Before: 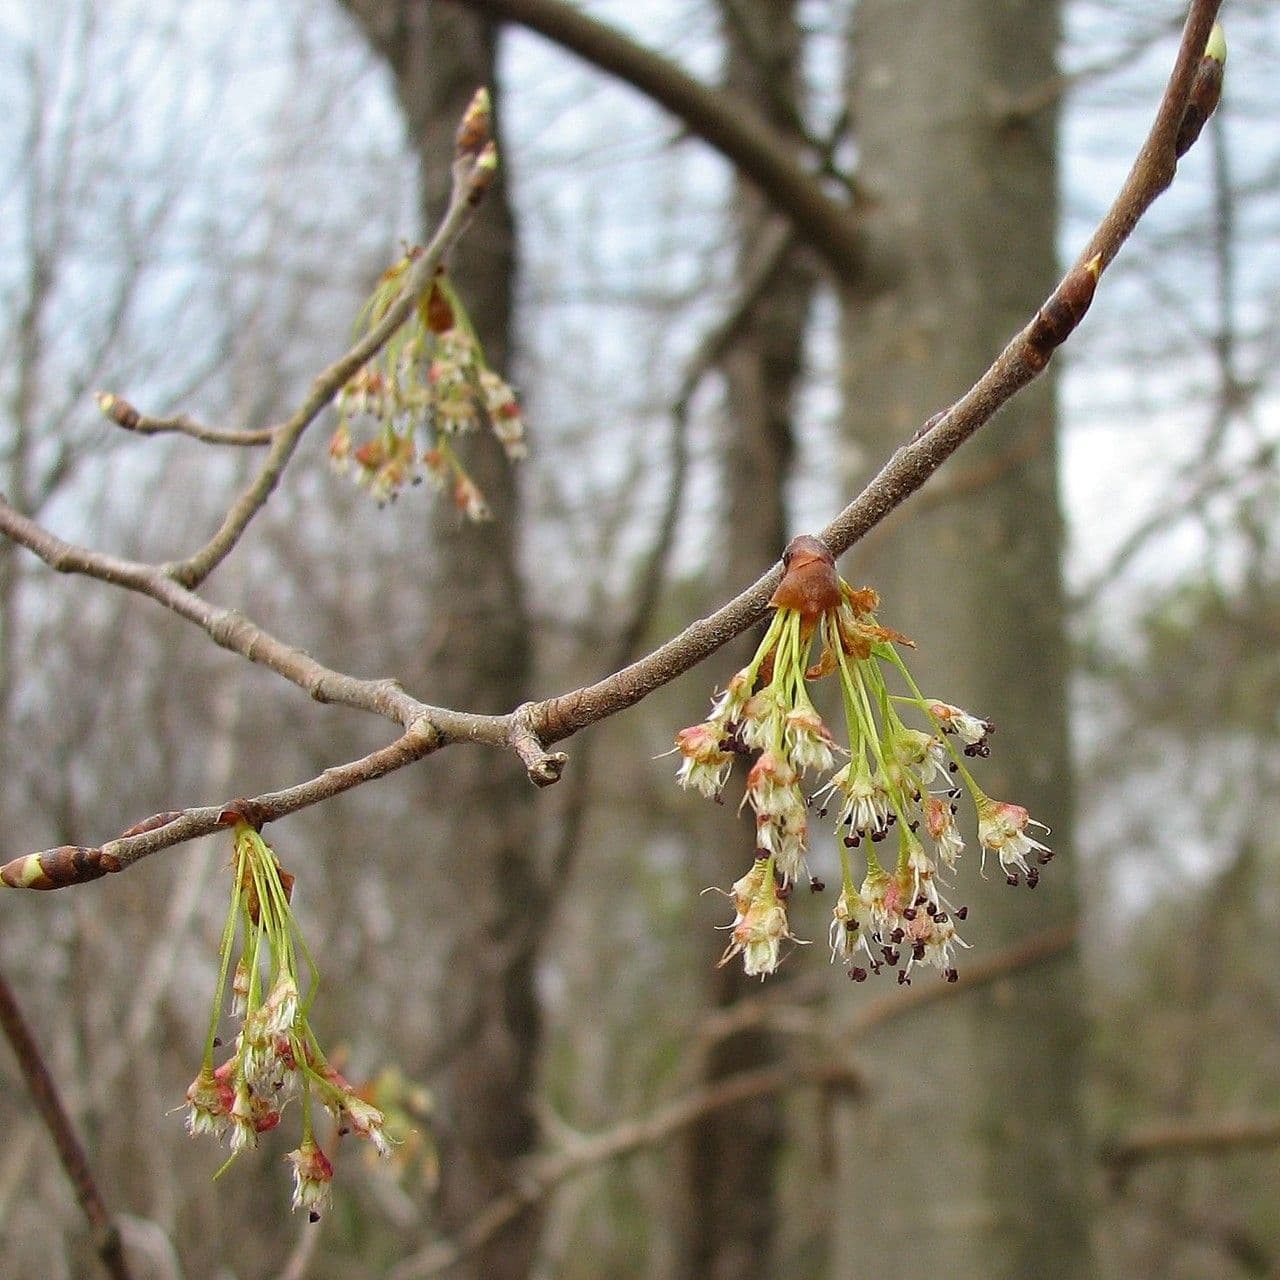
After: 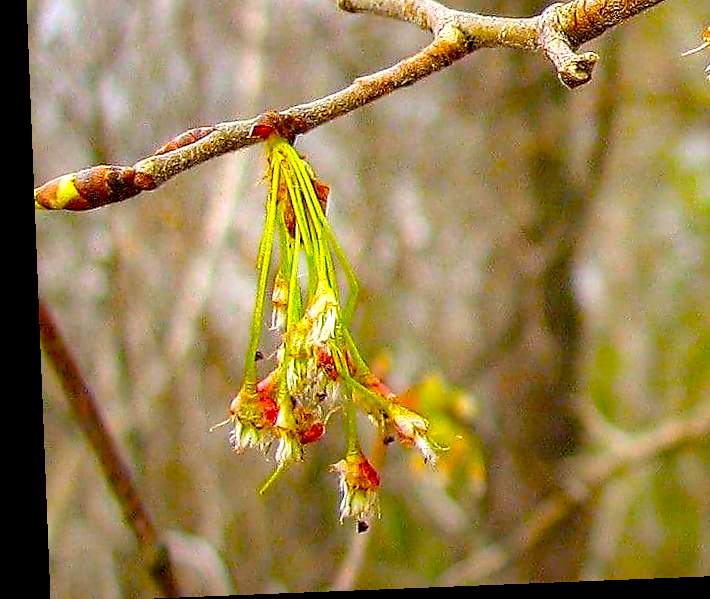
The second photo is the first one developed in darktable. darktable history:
crop and rotate: top 54.778%, right 46.61%, bottom 0.159%
graduated density: rotation -180°, offset 24.95
contrast equalizer: y [[0.5, 0.5, 0.5, 0.515, 0.749, 0.84], [0.5 ×6], [0.5 ×6], [0, 0, 0, 0.001, 0.067, 0.262], [0 ×6]]
rotate and perspective: rotation -2.29°, automatic cropping off
exposure: black level correction 0.008, exposure 0.979 EV, compensate highlight preservation false
color balance: input saturation 134.34%, contrast -10.04%, contrast fulcrum 19.67%, output saturation 133.51%
